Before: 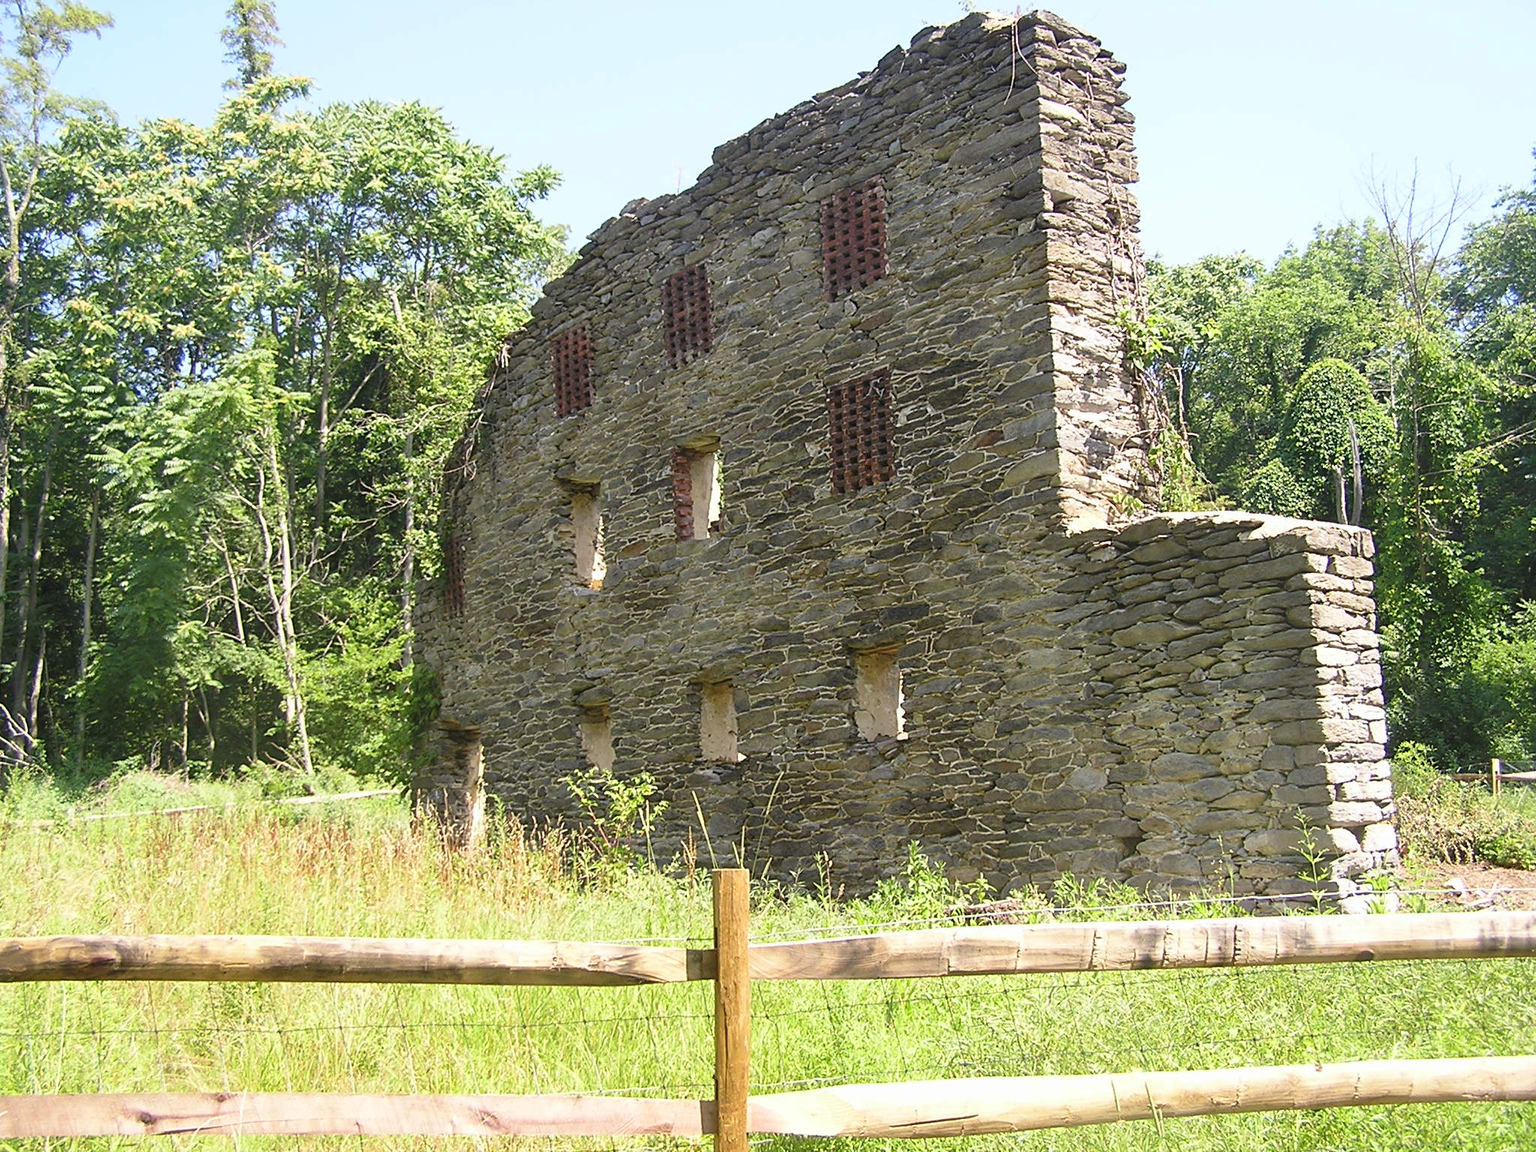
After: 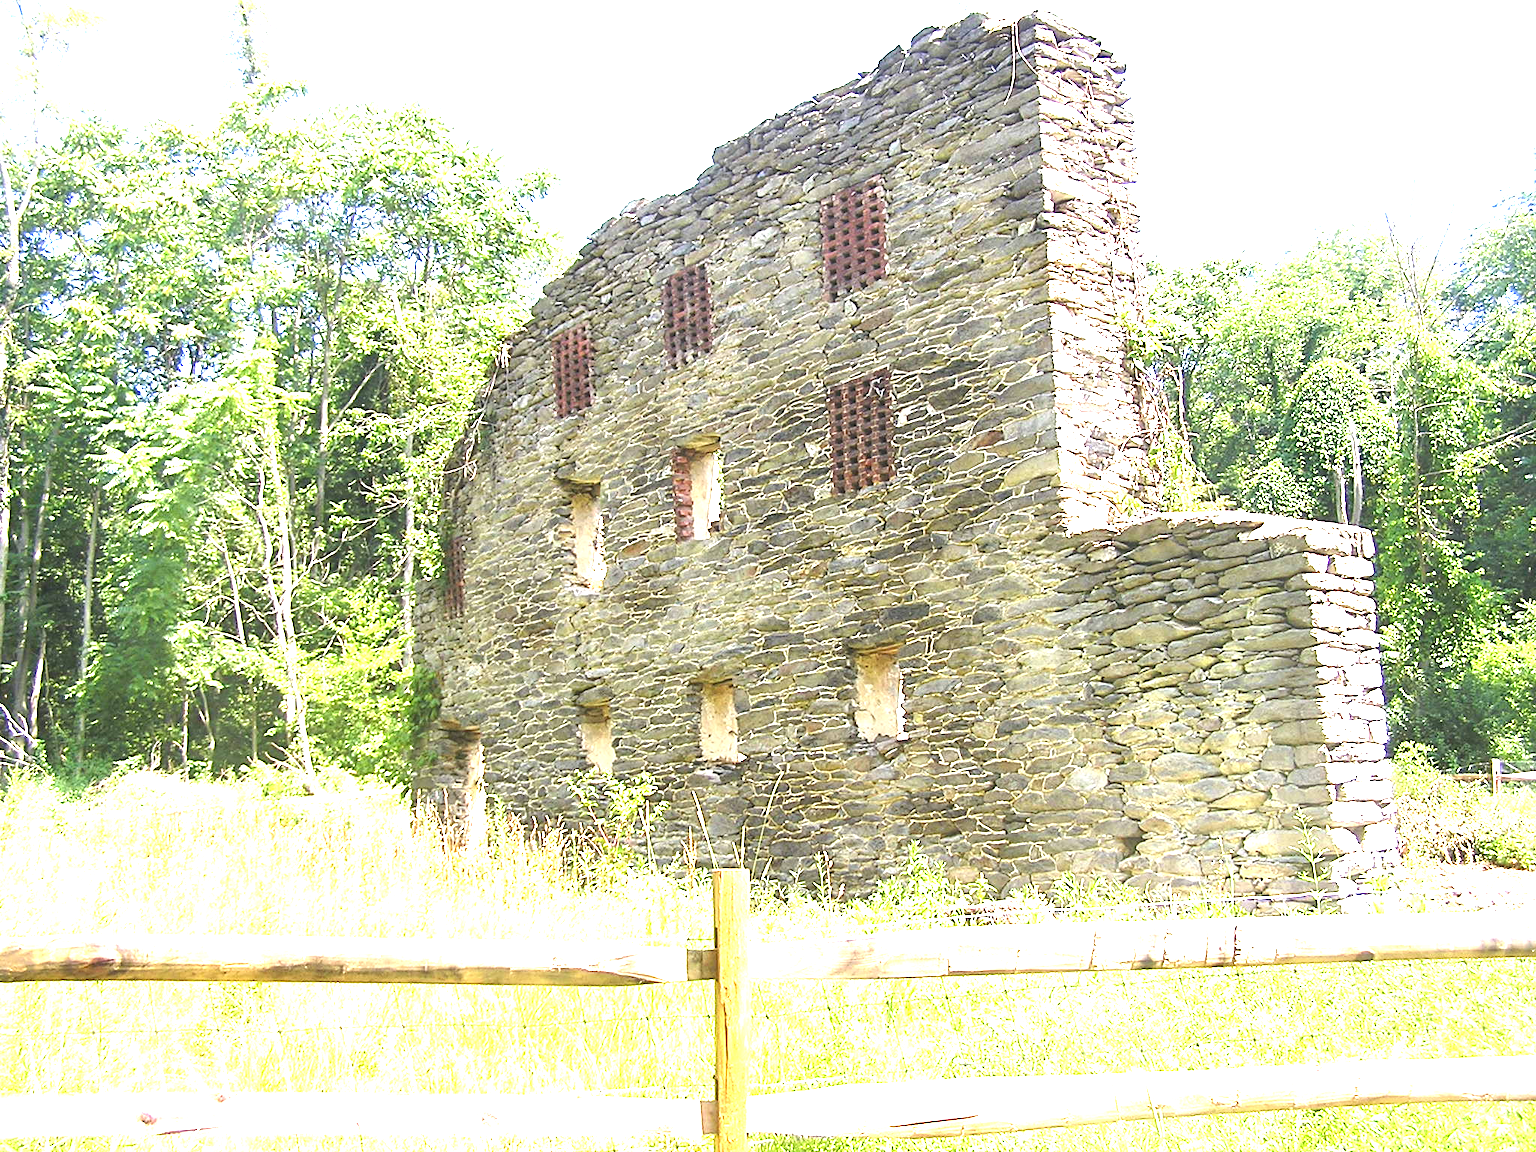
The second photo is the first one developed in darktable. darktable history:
white balance: emerald 1
exposure: black level correction 0, exposure 1.9 EV, compensate highlight preservation false
